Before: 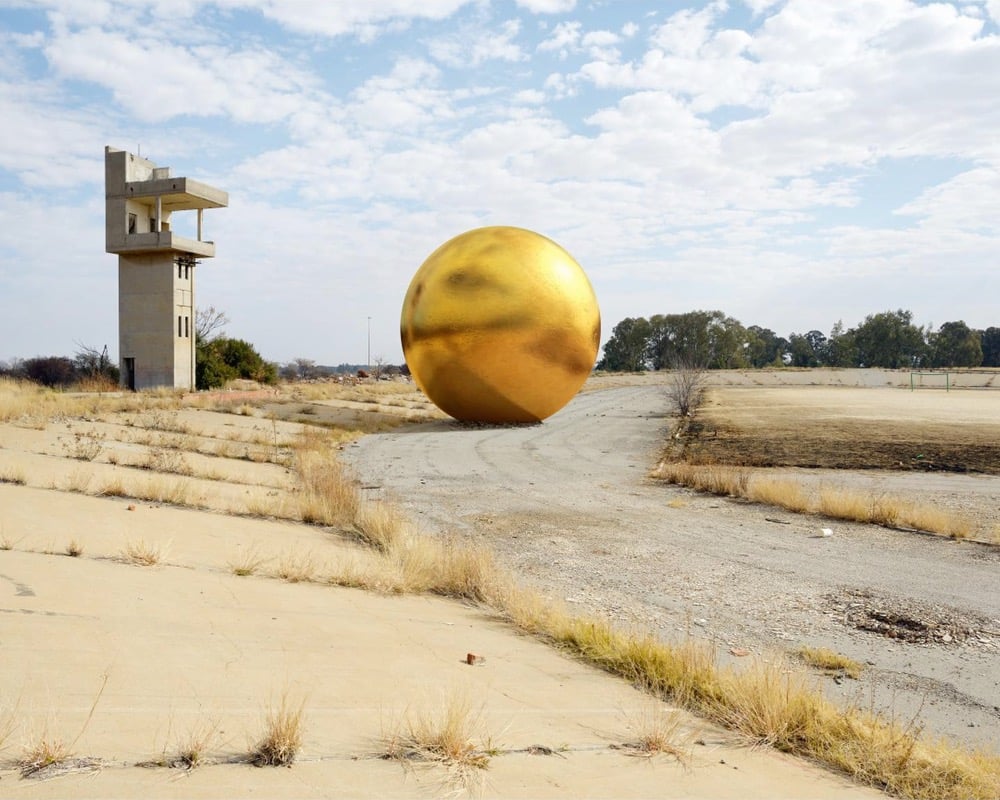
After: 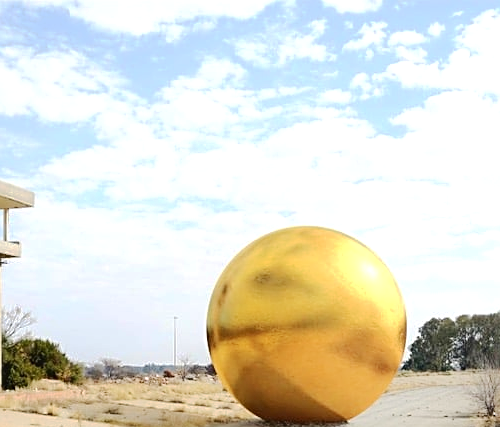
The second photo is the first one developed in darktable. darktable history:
base curve: curves: ch0 [(0, 0) (0.235, 0.266) (0.503, 0.496) (0.786, 0.72) (1, 1)], preserve colors none
exposure: black level correction 0, exposure 0.394 EV, compensate exposure bias true, compensate highlight preservation false
contrast equalizer: octaves 7, y [[0.6 ×6], [0.55 ×6], [0 ×6], [0 ×6], [0 ×6]], mix -0.296
tone curve: curves: ch0 [(0, 0) (0.003, 0.02) (0.011, 0.023) (0.025, 0.028) (0.044, 0.045) (0.069, 0.063) (0.1, 0.09) (0.136, 0.122) (0.177, 0.166) (0.224, 0.223) (0.277, 0.297) (0.335, 0.384) (0.399, 0.461) (0.468, 0.549) (0.543, 0.632) (0.623, 0.705) (0.709, 0.772) (0.801, 0.844) (0.898, 0.91) (1, 1)], color space Lab, independent channels, preserve colors none
crop: left 19.433%, right 30.544%, bottom 46.547%
sharpen: on, module defaults
shadows and highlights: shadows 37.7, highlights -27.35, soften with gaussian
